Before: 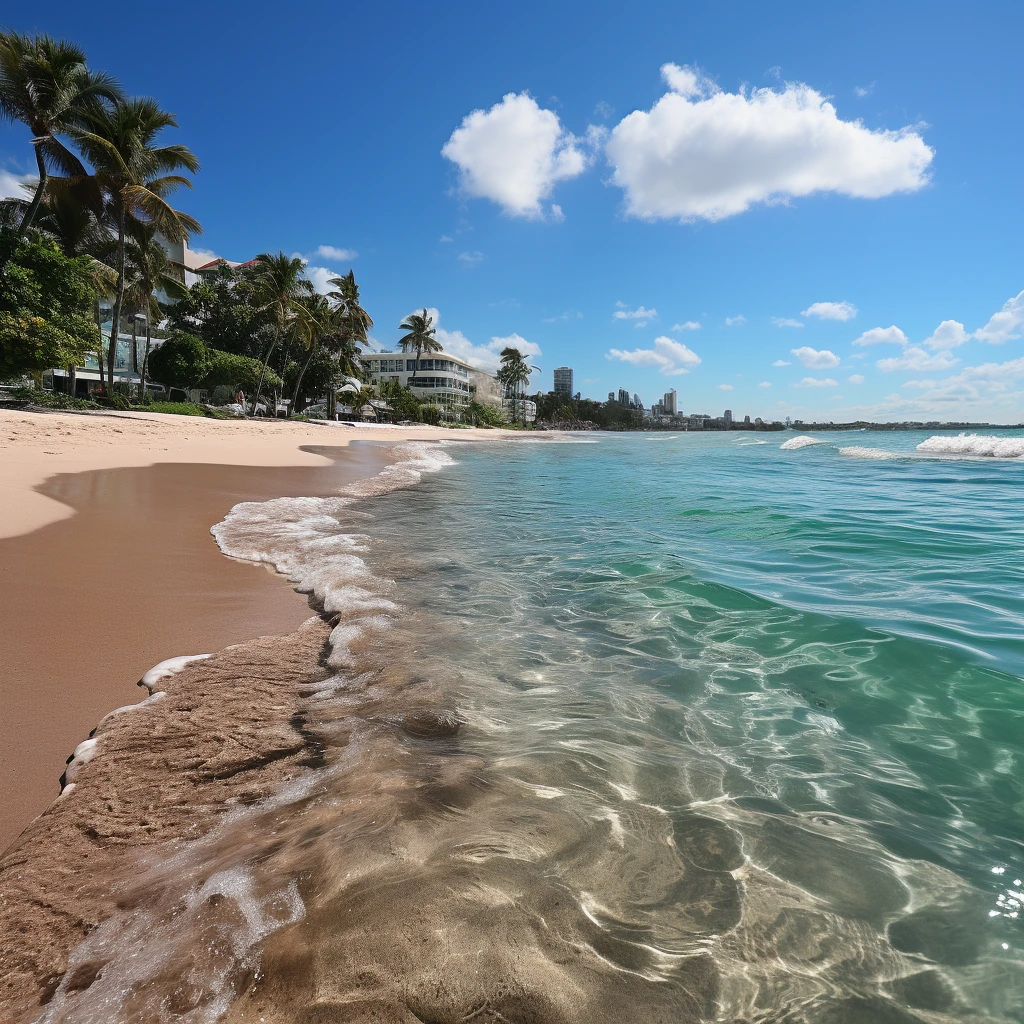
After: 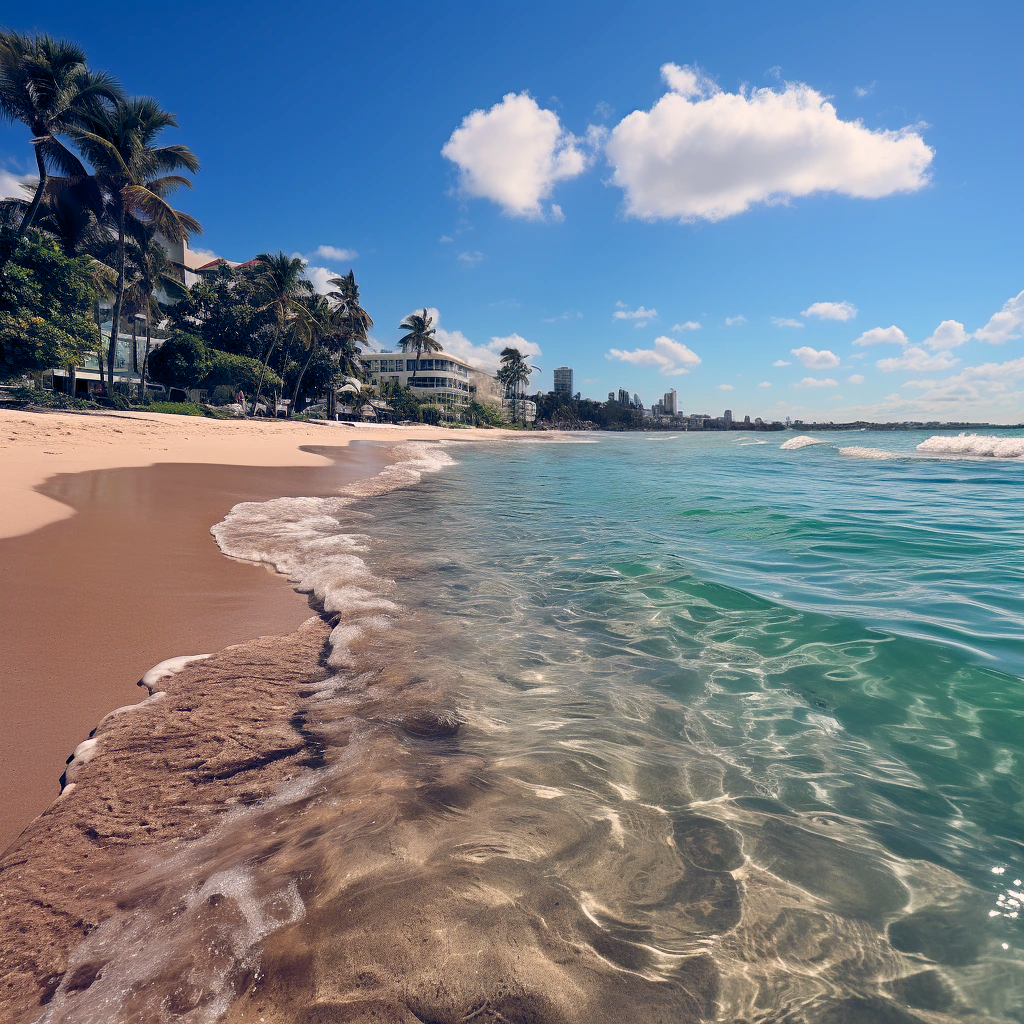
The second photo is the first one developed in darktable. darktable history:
color balance rgb: power › chroma 0.291%, power › hue 24.93°, highlights gain › chroma 3.095%, highlights gain › hue 60.22°, global offset › luminance -0.278%, global offset › chroma 0.302%, global offset › hue 259.29°, perceptual saturation grading › global saturation 7.951%, perceptual saturation grading › shadows 4.404%
